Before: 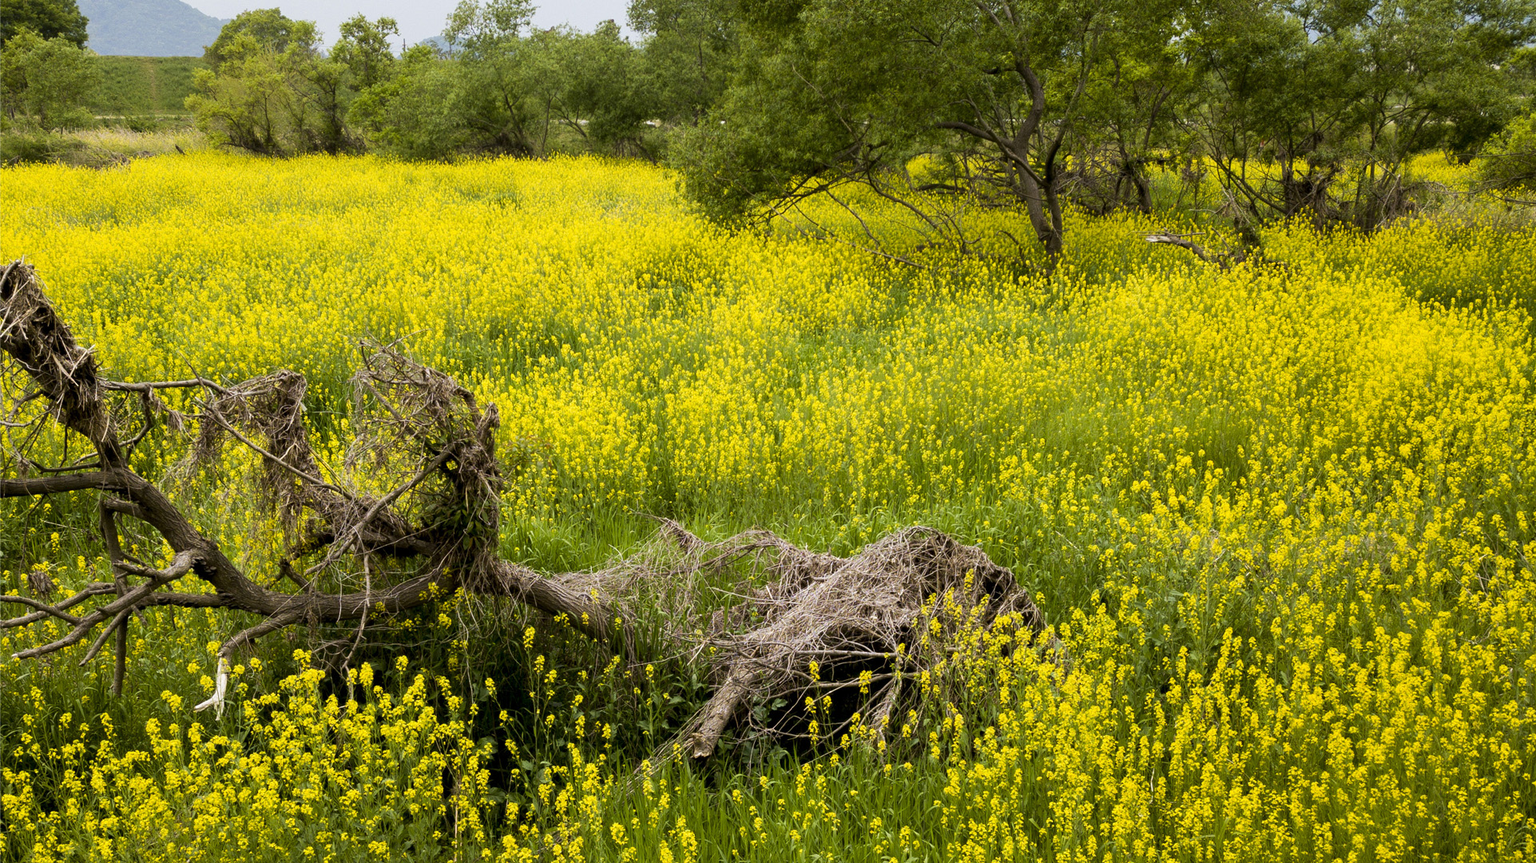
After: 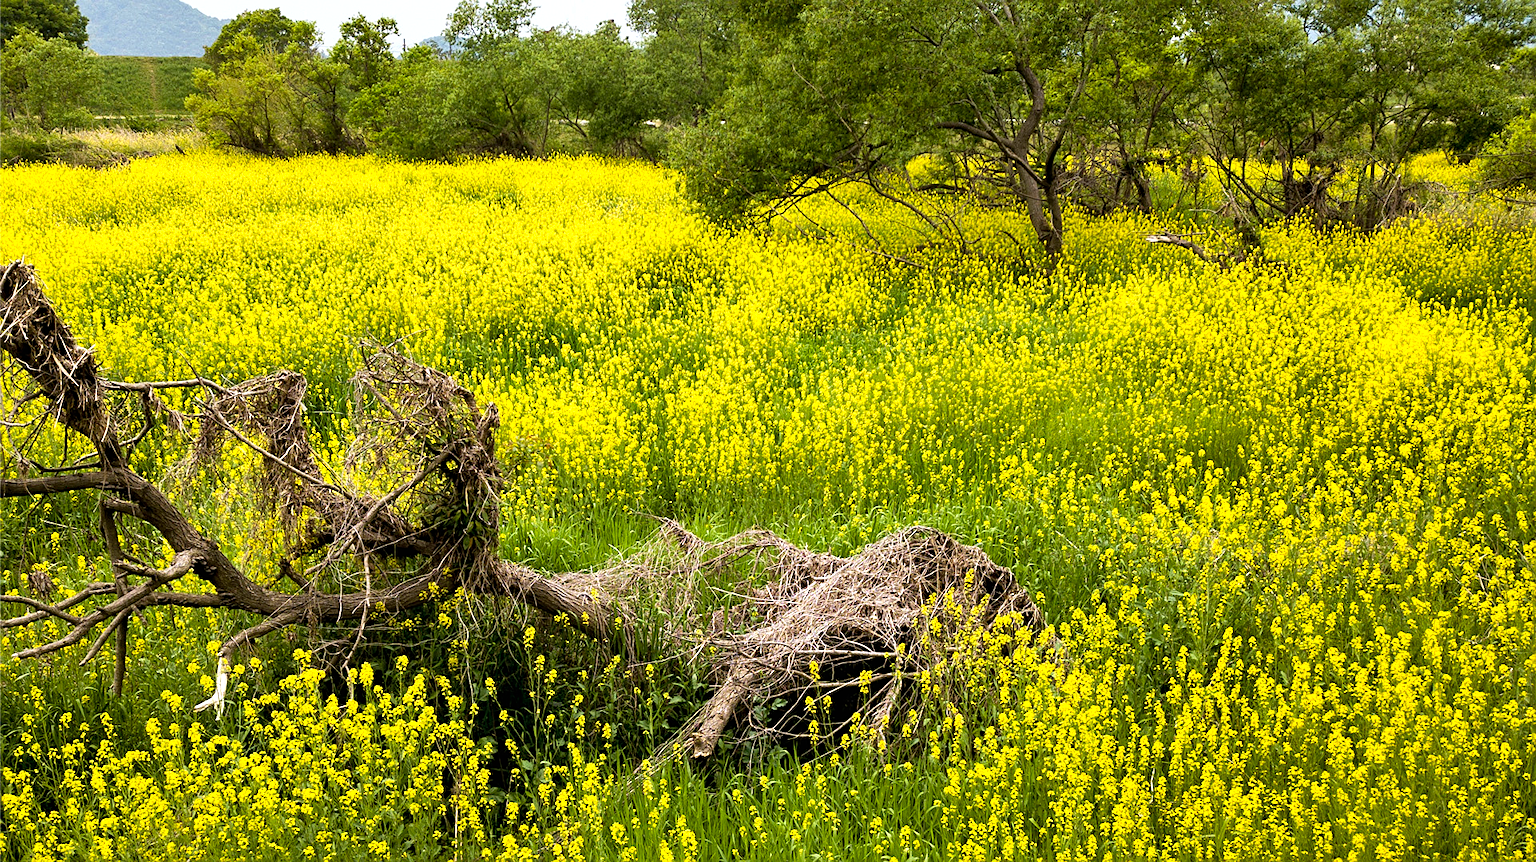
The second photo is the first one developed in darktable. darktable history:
sharpen: on, module defaults
exposure: black level correction 0, exposure 0.5 EV, compensate exposure bias true, compensate highlight preservation false
shadows and highlights: shadows 60, soften with gaussian
